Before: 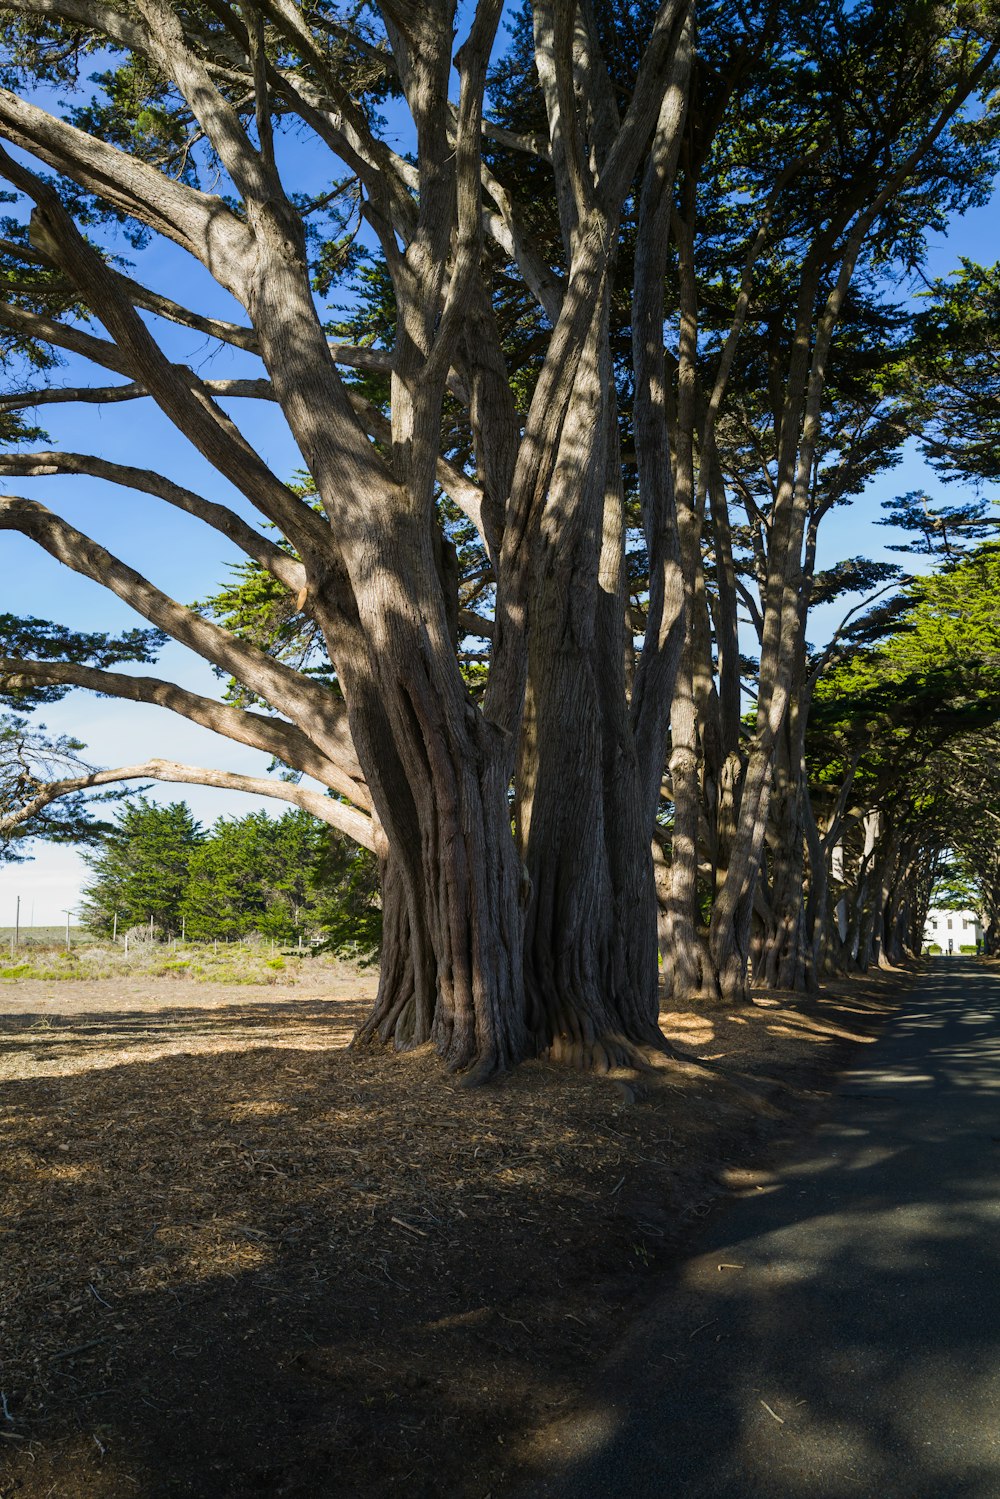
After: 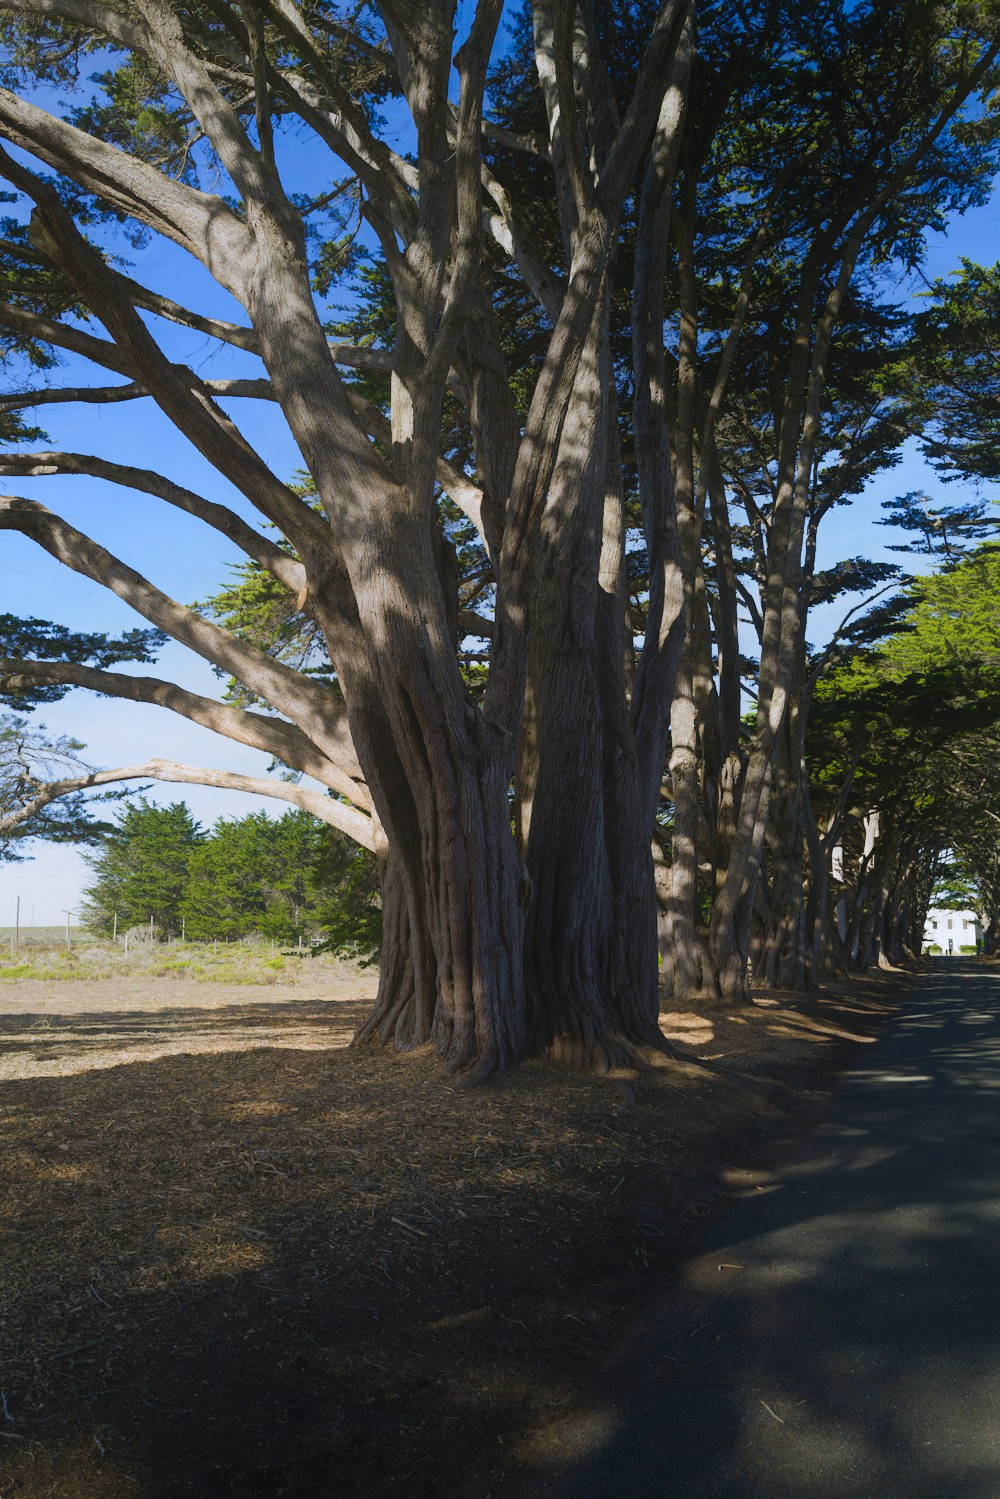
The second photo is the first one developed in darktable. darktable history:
color calibration: illuminant as shot in camera, x 0.358, y 0.373, temperature 4628.91 K
contrast equalizer: octaves 7, y [[0.6 ×6], [0.55 ×6], [0 ×6], [0 ×6], [0 ×6]], mix -1
